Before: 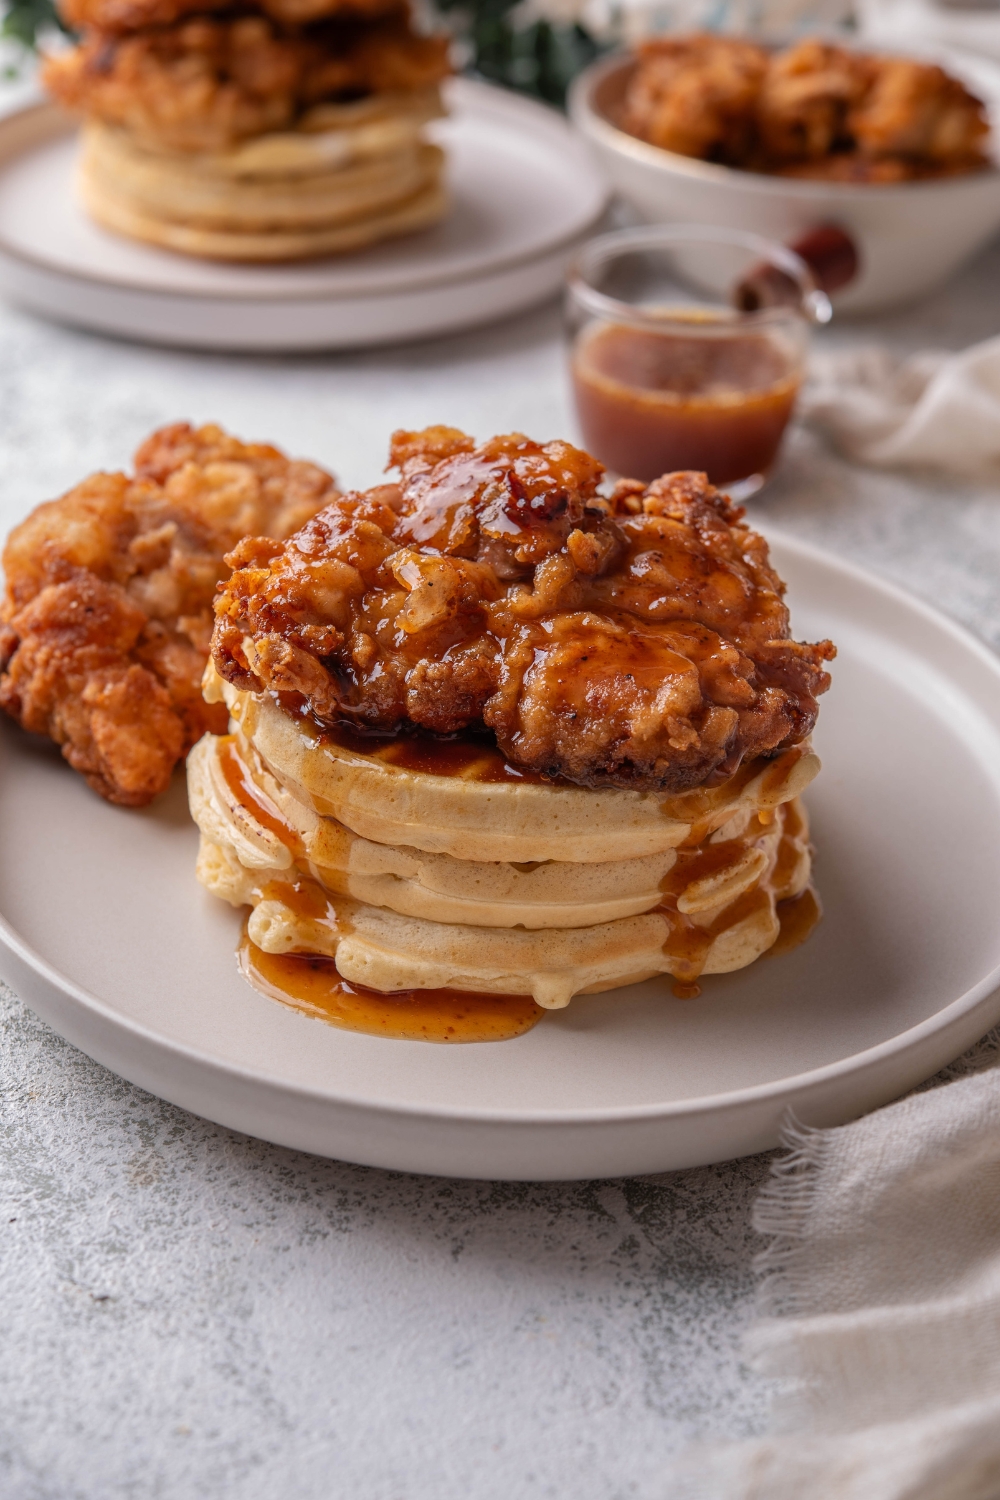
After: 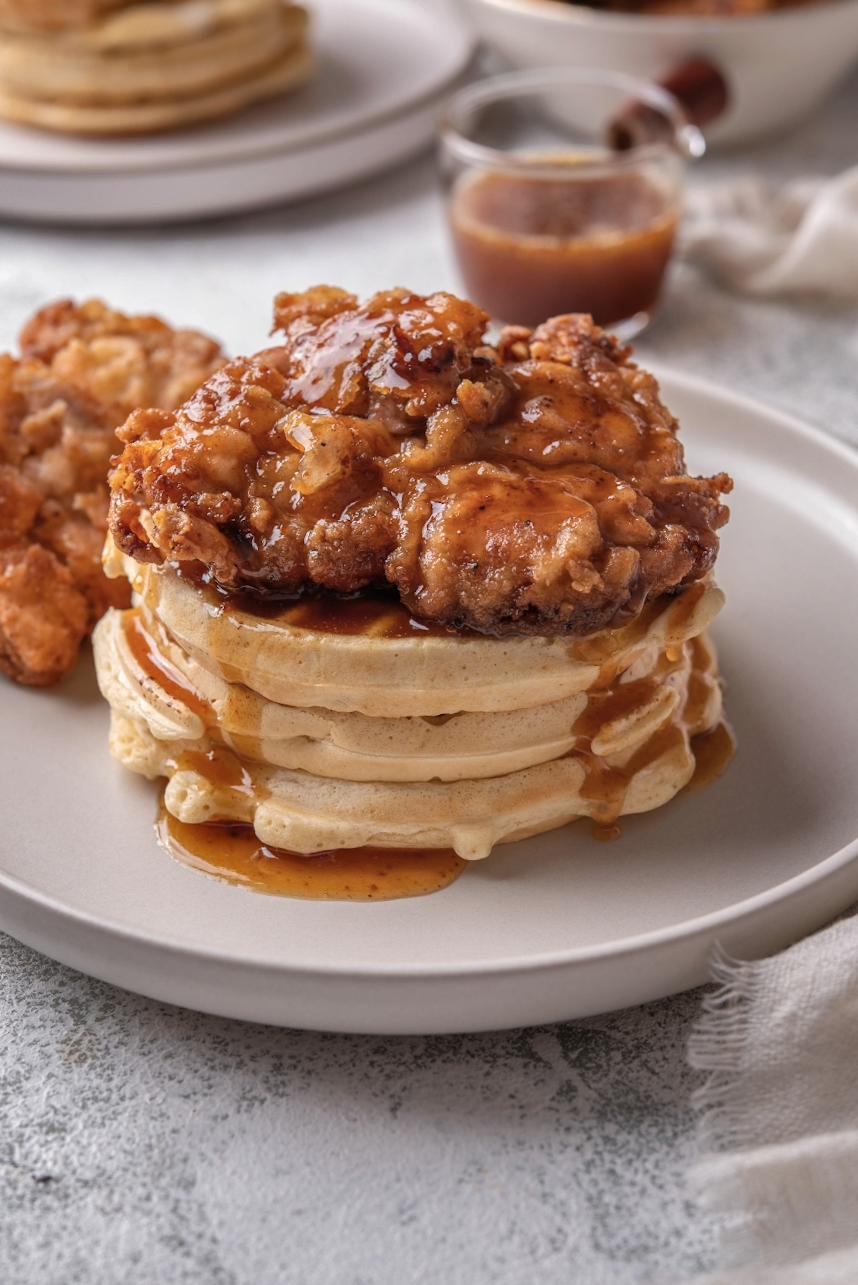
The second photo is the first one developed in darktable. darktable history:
shadows and highlights: shadows 75.65, highlights -60.89, soften with gaussian
color correction: highlights b* -0.055, saturation 0.818
exposure: exposure 0.195 EV, compensate highlight preservation false
crop and rotate: angle 3.91°, left 5.622%, top 5.708%
